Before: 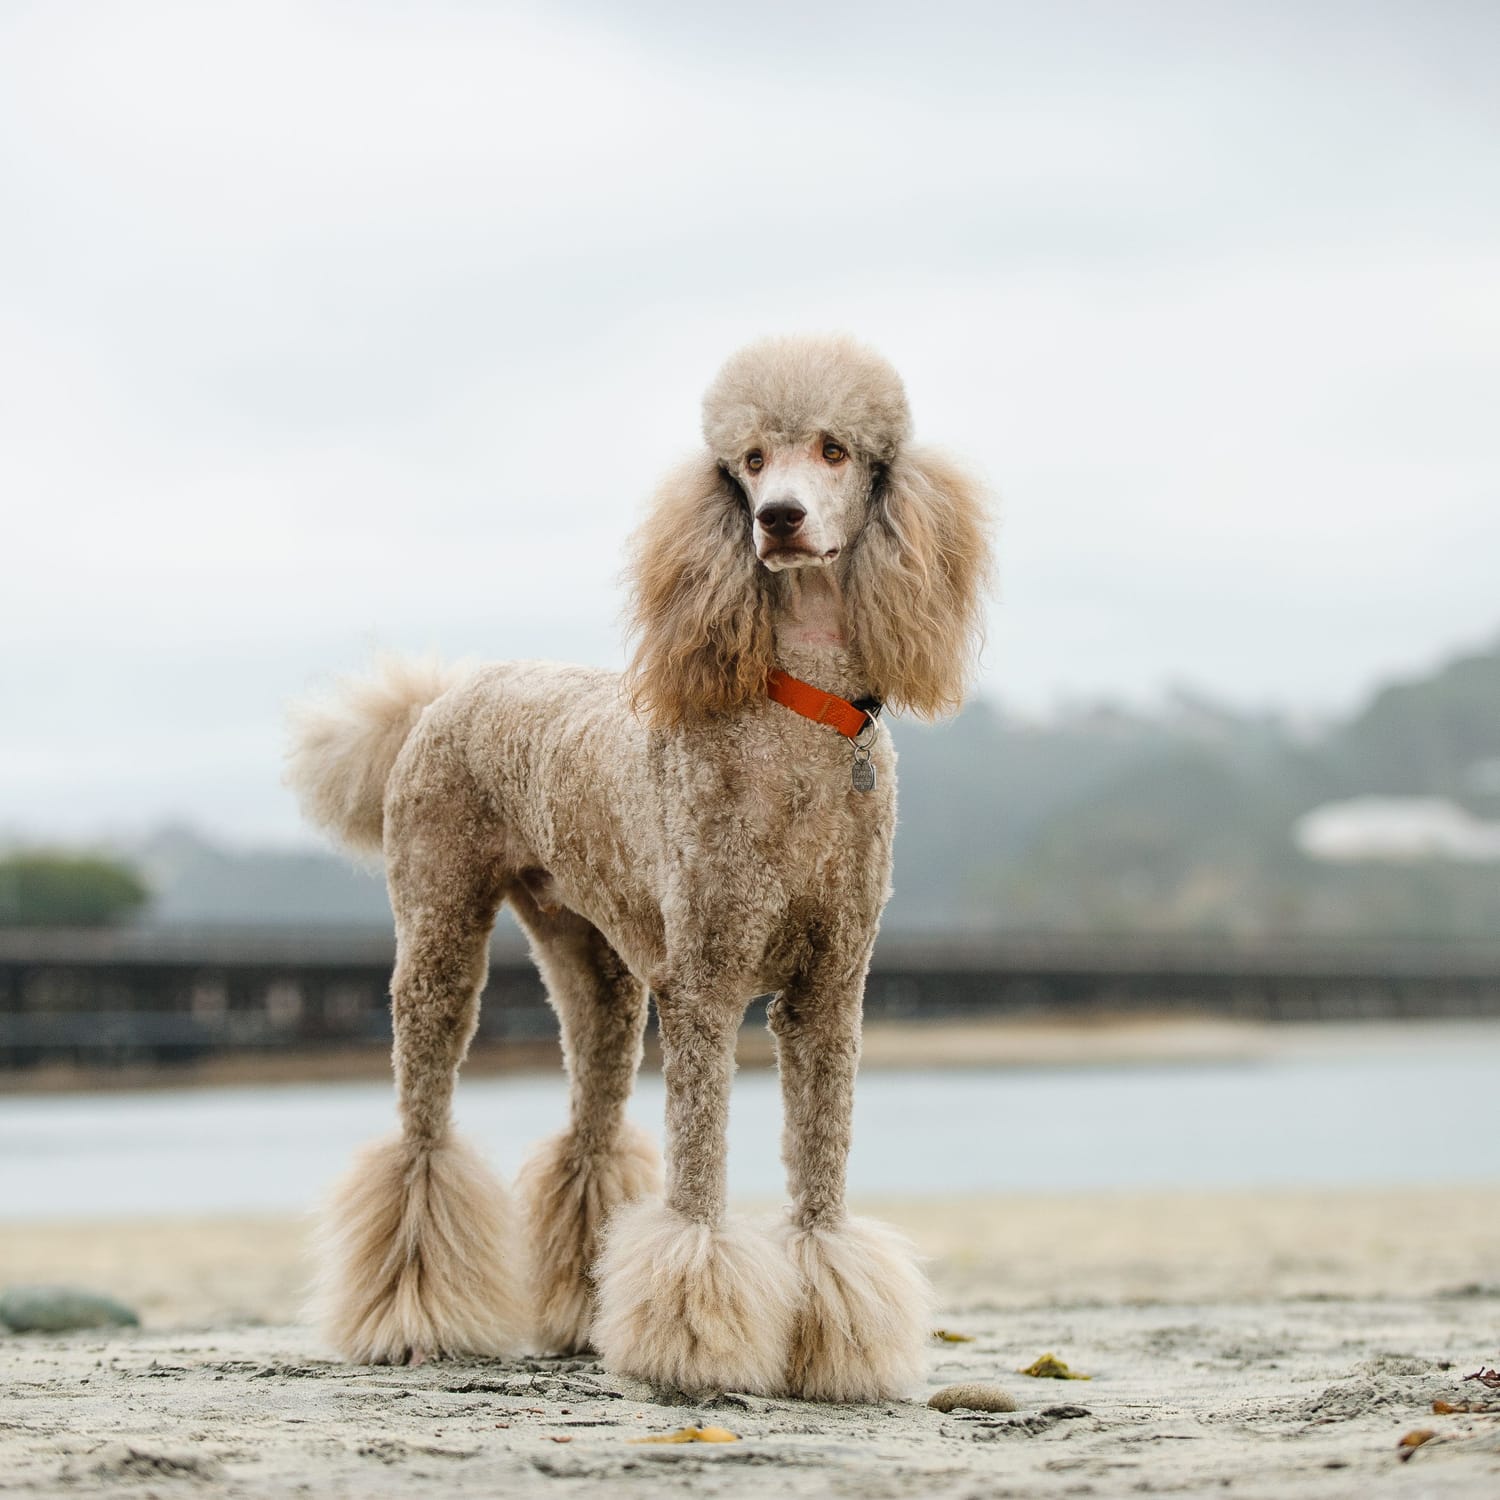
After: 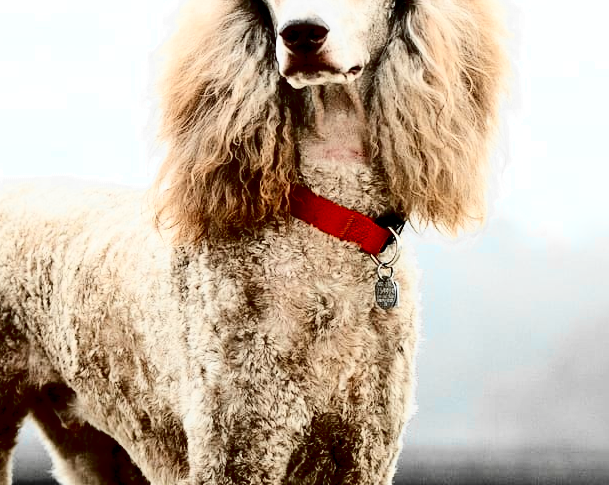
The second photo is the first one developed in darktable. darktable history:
tone curve: curves: ch0 [(0, 0) (0.003, 0) (0.011, 0.001) (0.025, 0.003) (0.044, 0.005) (0.069, 0.013) (0.1, 0.024) (0.136, 0.04) (0.177, 0.087) (0.224, 0.148) (0.277, 0.238) (0.335, 0.335) (0.399, 0.43) (0.468, 0.524) (0.543, 0.621) (0.623, 0.712) (0.709, 0.788) (0.801, 0.867) (0.898, 0.947) (1, 1)], color space Lab, independent channels, preserve colors none
exposure: black level correction 0.009, exposure 0.117 EV, compensate highlight preservation false
crop: left 31.825%, top 32.256%, right 27.554%, bottom 35.348%
contrast brightness saturation: contrast 0.373, brightness 0.103
color calibration: illuminant Planckian (black body), x 0.351, y 0.352, temperature 4769.33 K
tone equalizer: on, module defaults
color zones: curves: ch0 [(0, 0.363) (0.128, 0.373) (0.25, 0.5) (0.402, 0.407) (0.521, 0.525) (0.63, 0.559) (0.729, 0.662) (0.867, 0.471)]; ch1 [(0, 0.515) (0.136, 0.618) (0.25, 0.5) (0.378, 0) (0.516, 0) (0.622, 0.593) (0.737, 0.819) (0.87, 0.593)]; ch2 [(0, 0.529) (0.128, 0.471) (0.282, 0.451) (0.386, 0.662) (0.516, 0.525) (0.633, 0.554) (0.75, 0.62) (0.875, 0.441)]
